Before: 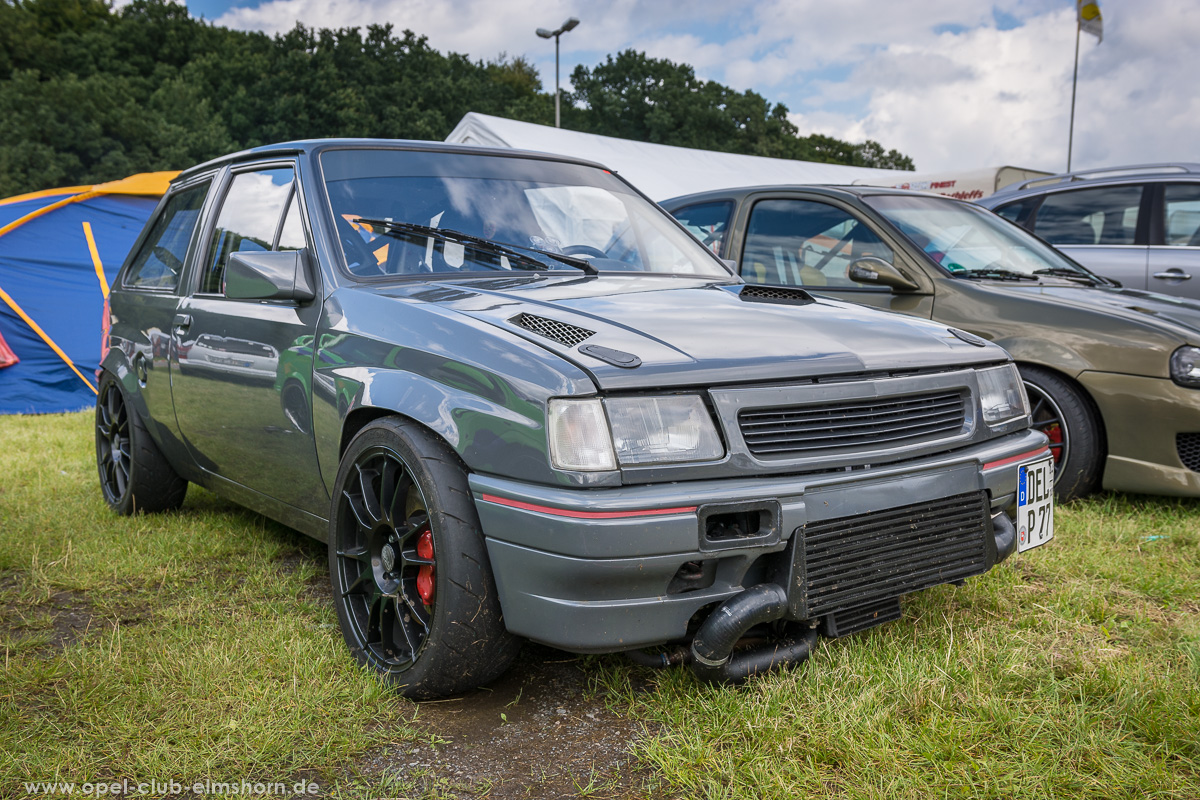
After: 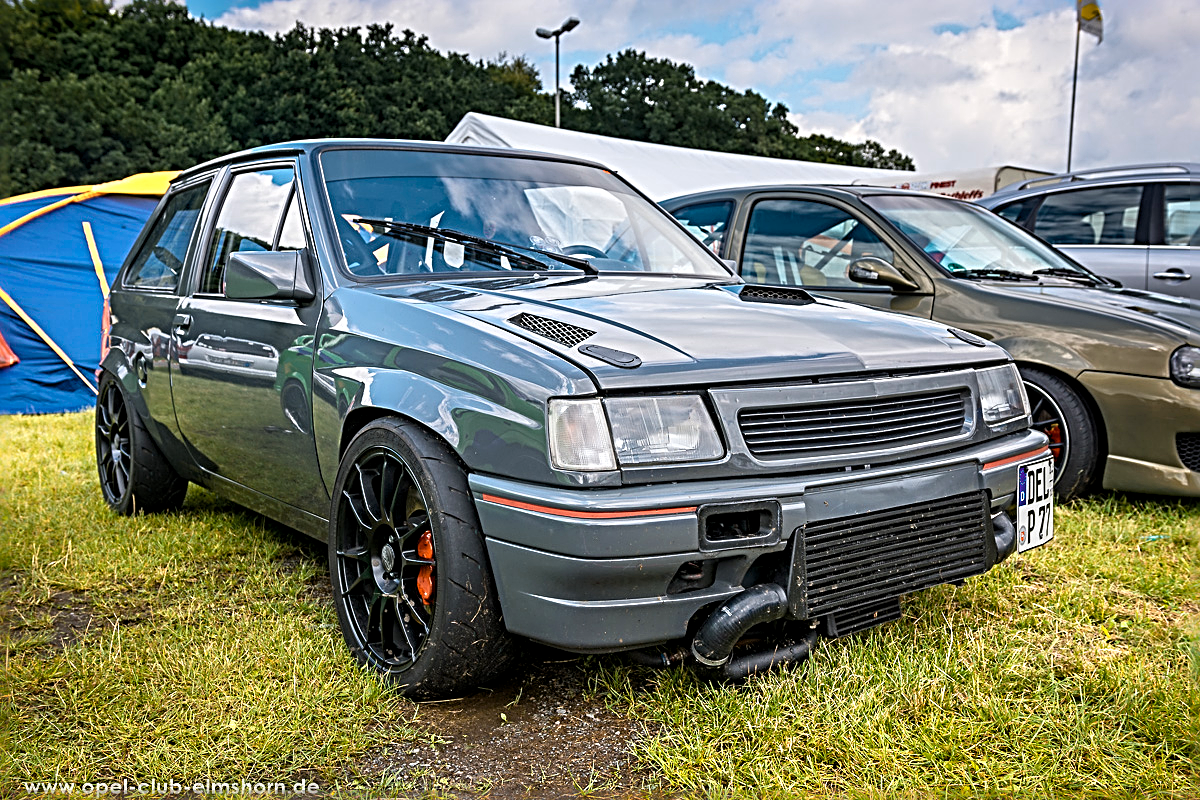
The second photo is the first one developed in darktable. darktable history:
color zones: curves: ch0 [(0.018, 0.548) (0.197, 0.654) (0.425, 0.447) (0.605, 0.658) (0.732, 0.579)]; ch1 [(0.105, 0.531) (0.224, 0.531) (0.386, 0.39) (0.618, 0.456) (0.732, 0.456) (0.956, 0.421)]; ch2 [(0.039, 0.583) (0.215, 0.465) (0.399, 0.544) (0.465, 0.548) (0.614, 0.447) (0.724, 0.43) (0.882, 0.623) (0.956, 0.632)]
sharpen: radius 3.701, amount 0.928
color balance rgb: power › hue 173.38°, global offset › luminance -0.385%, perceptual saturation grading › global saturation 33.639%, contrast 4.435%
